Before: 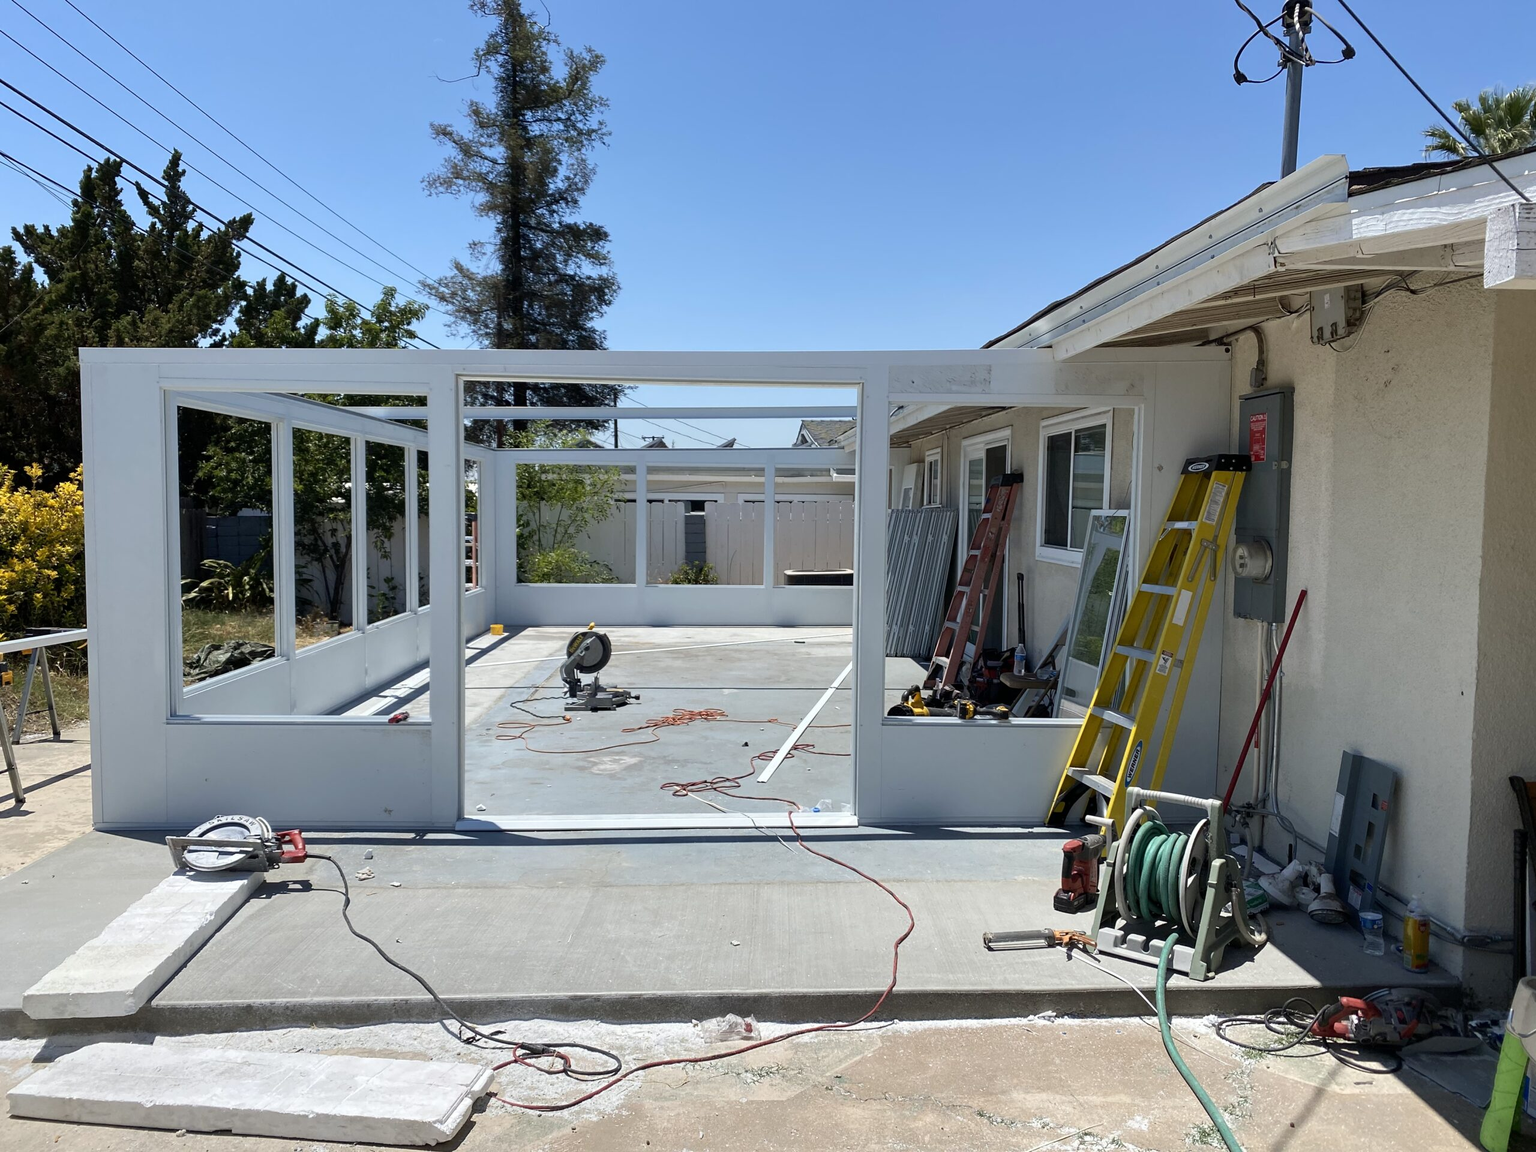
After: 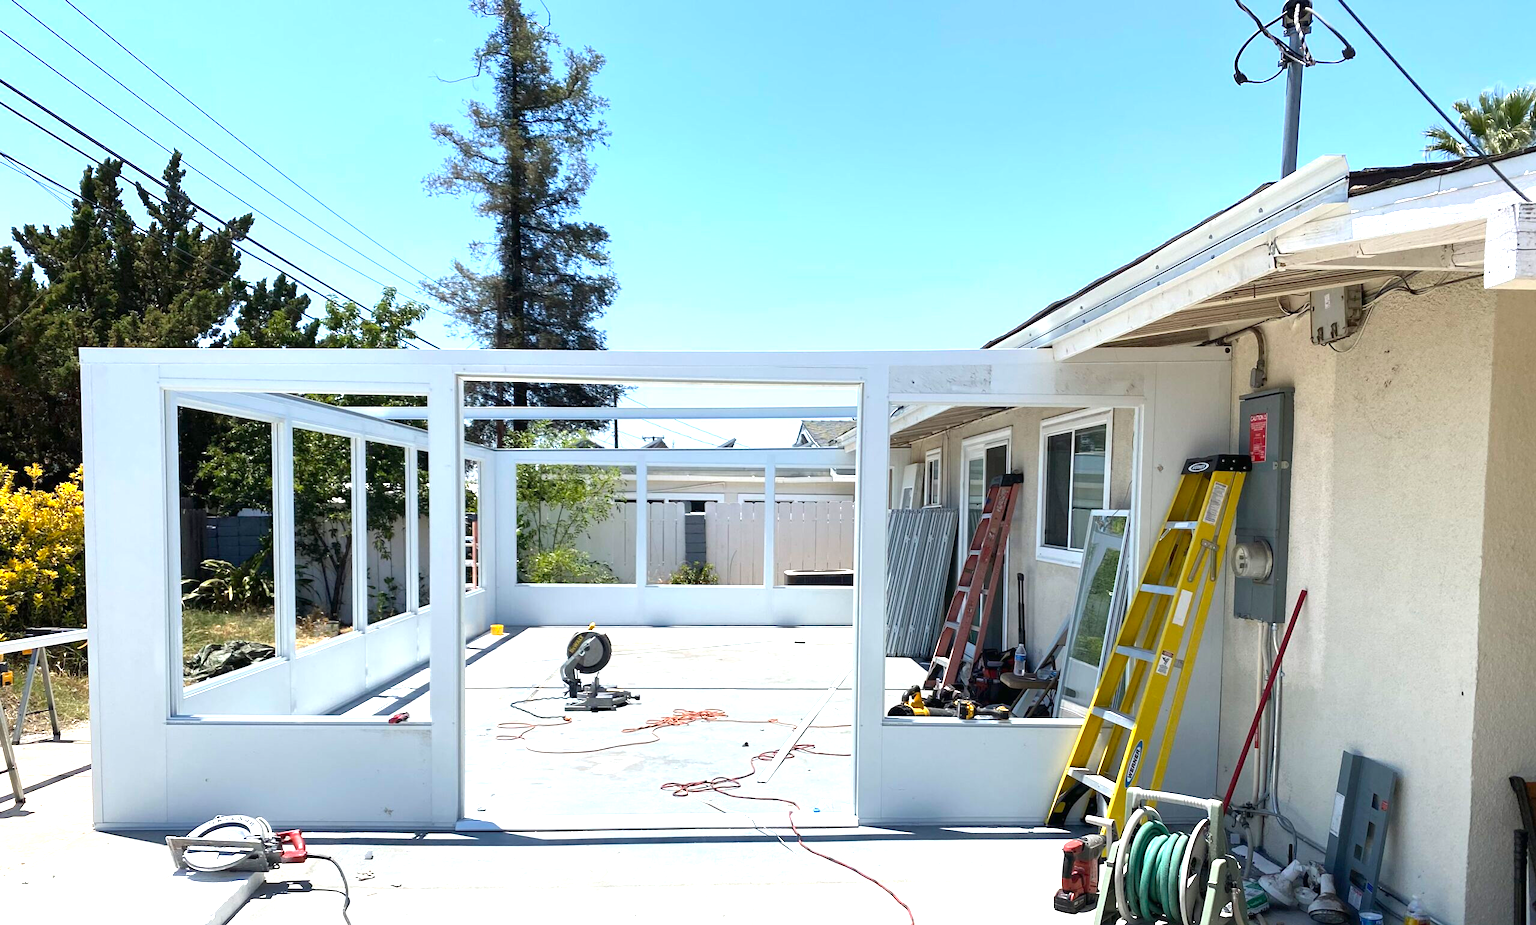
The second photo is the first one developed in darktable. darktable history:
exposure: black level correction 0, exposure 1.2 EV, compensate highlight preservation false
crop: bottom 19.644%
